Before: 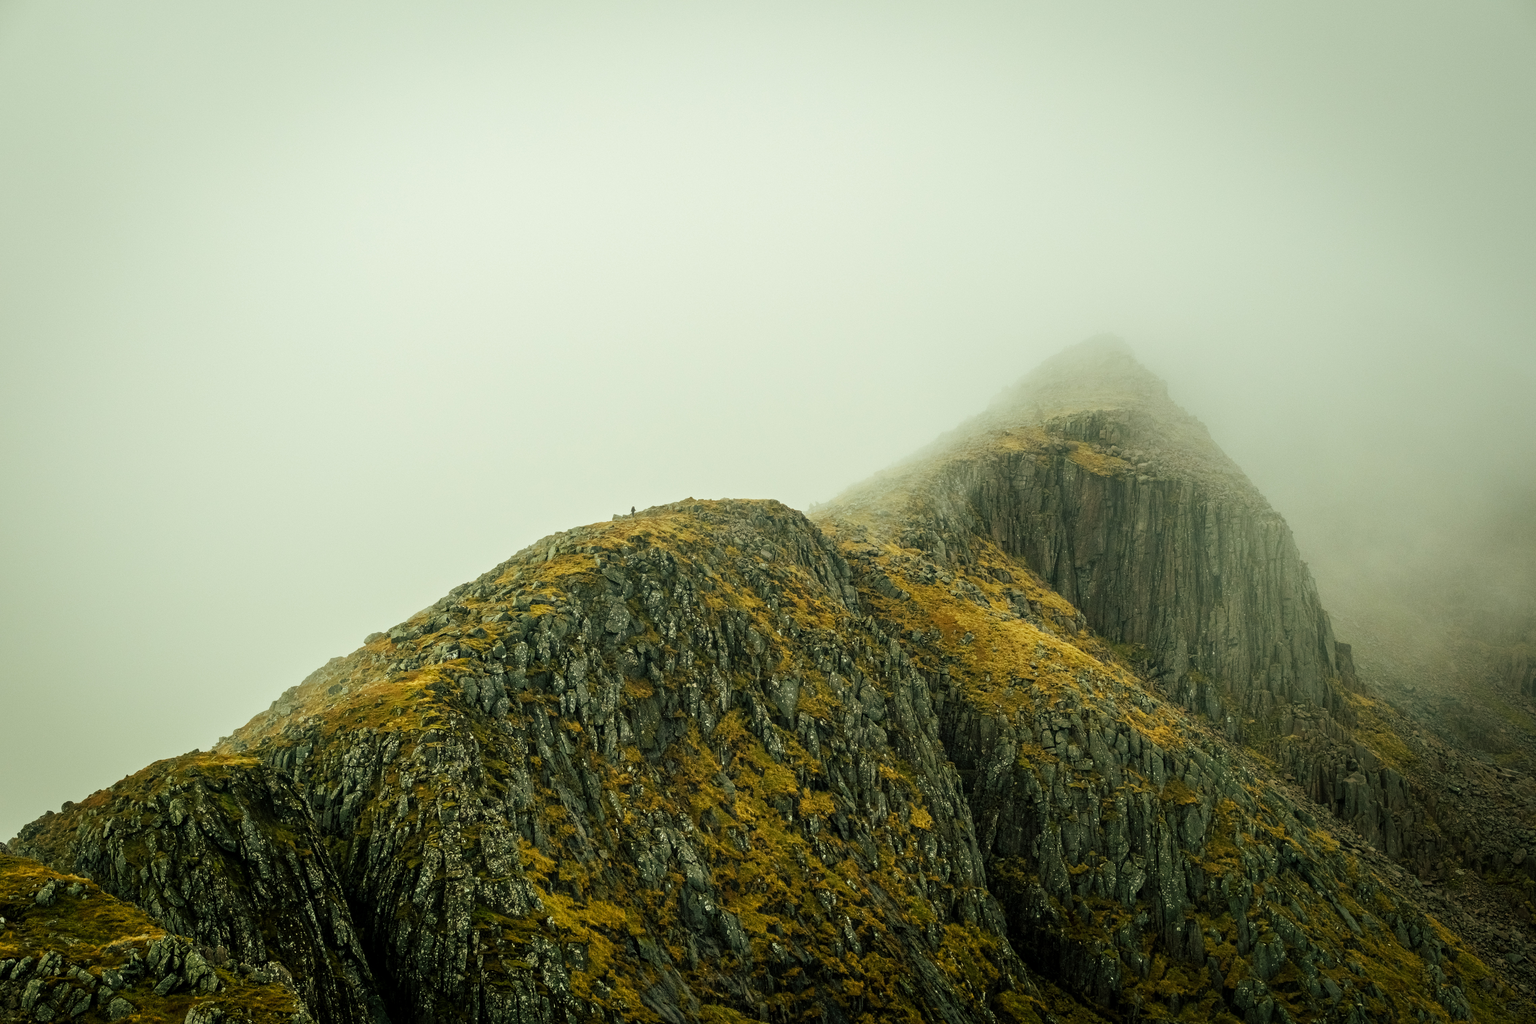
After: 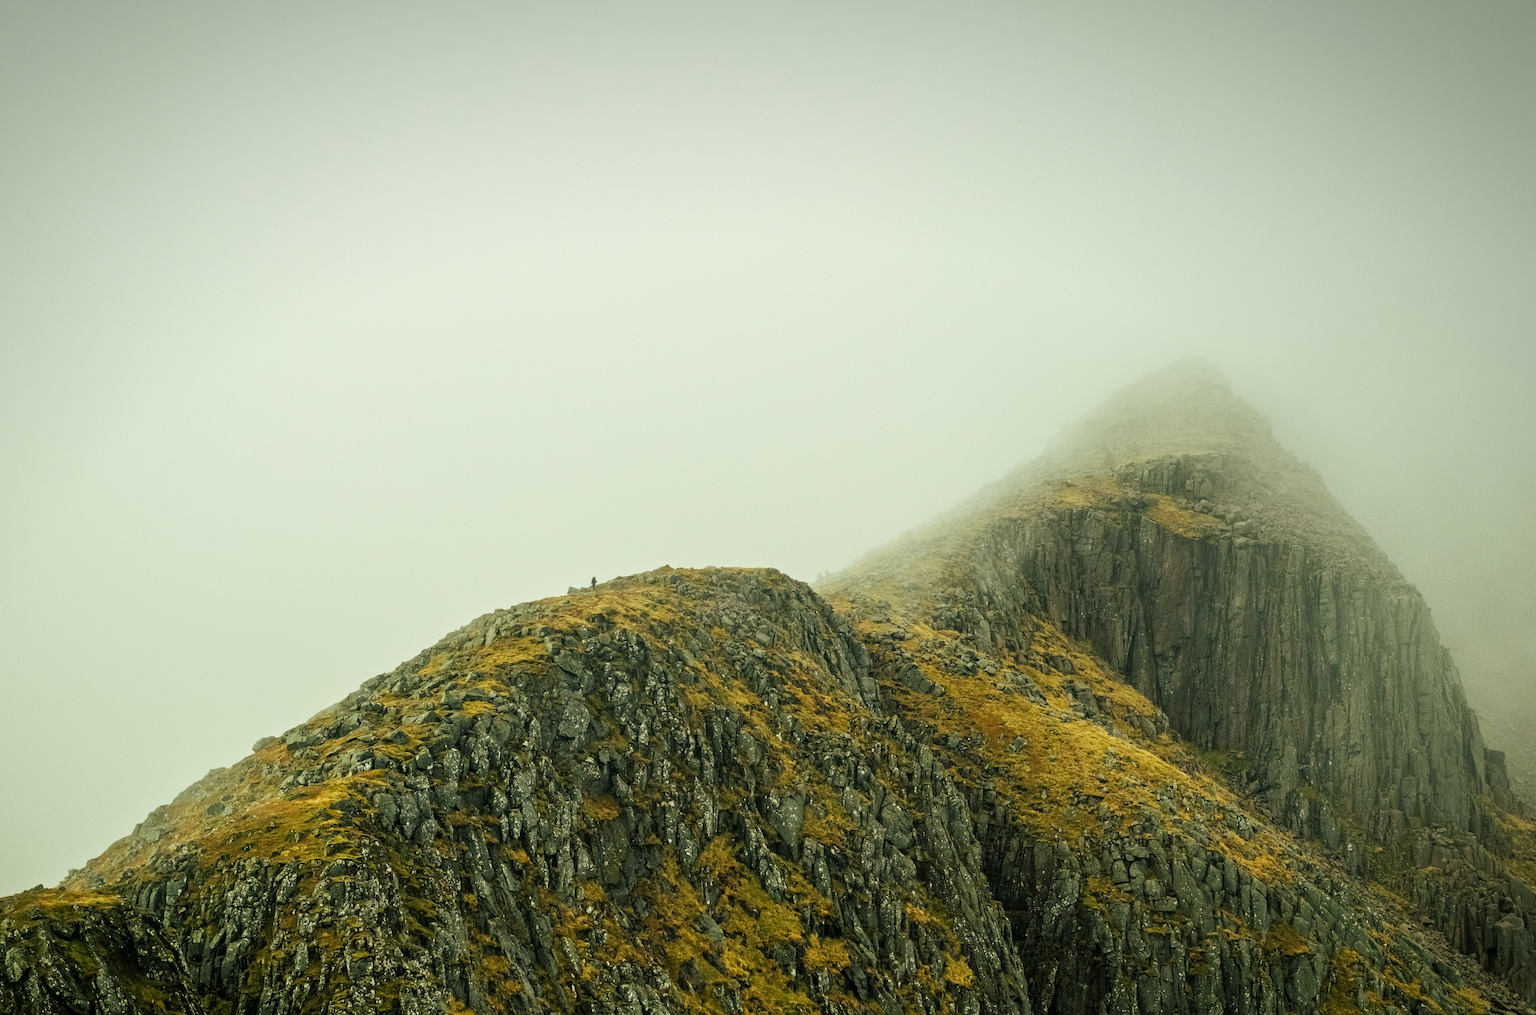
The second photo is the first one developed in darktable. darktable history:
vignetting: fall-off start 97.52%, fall-off radius 100%, brightness -0.574, saturation 0, center (-0.027, 0.404), width/height ratio 1.368, unbound false
crop and rotate: left 10.77%, top 5.1%, right 10.41%, bottom 16.76%
